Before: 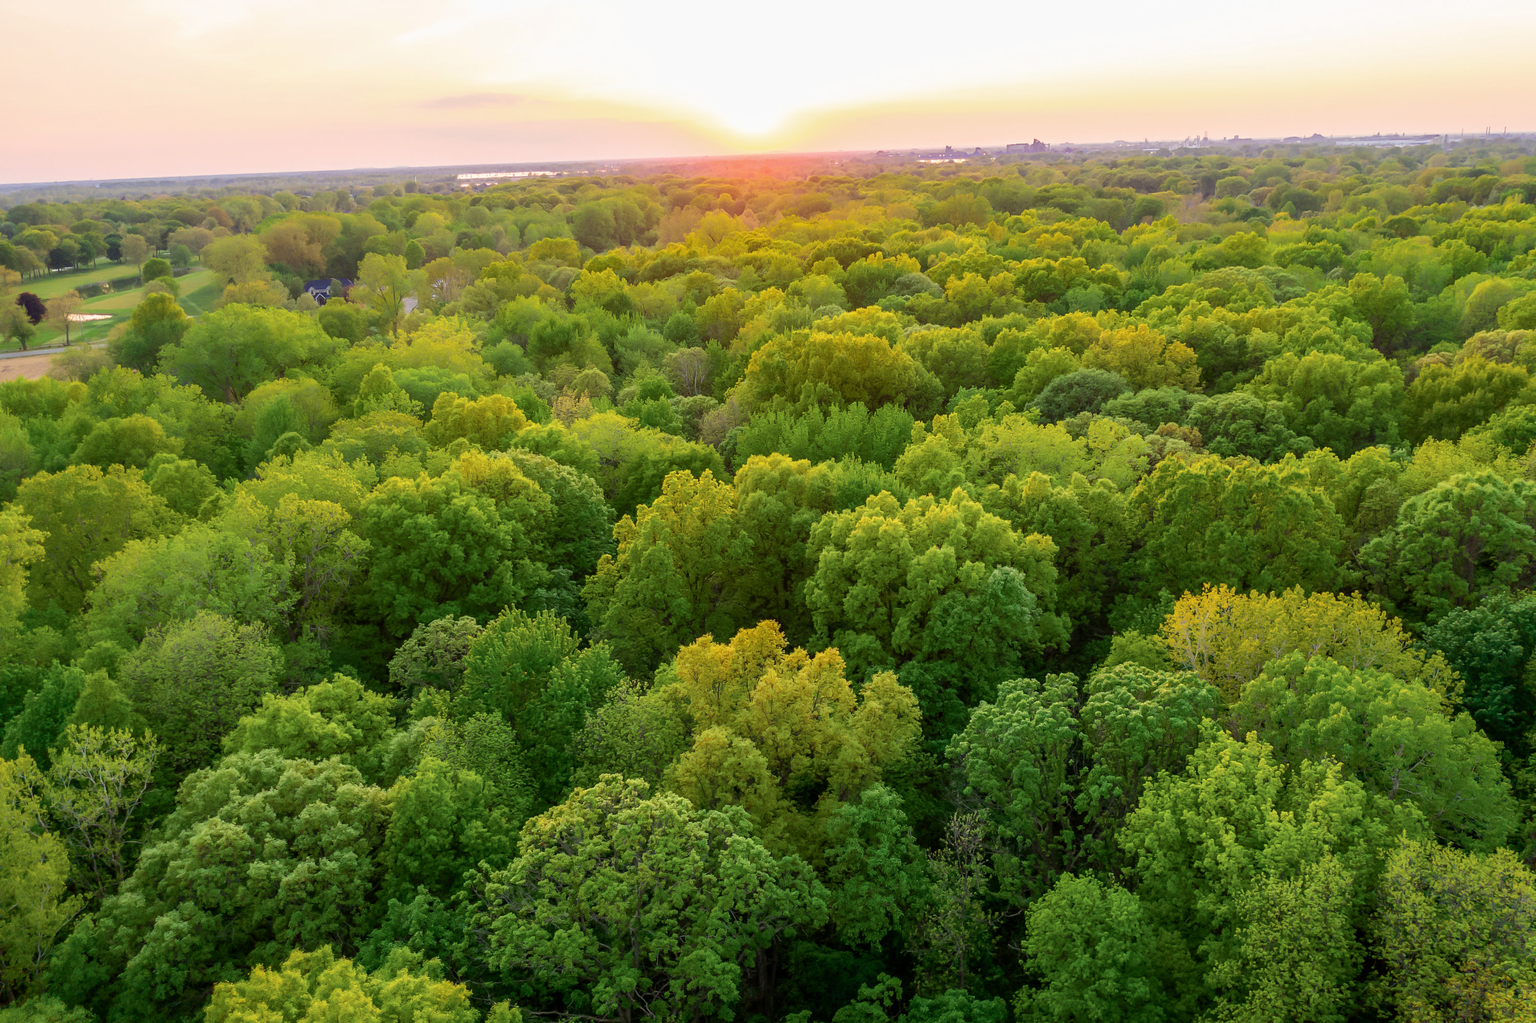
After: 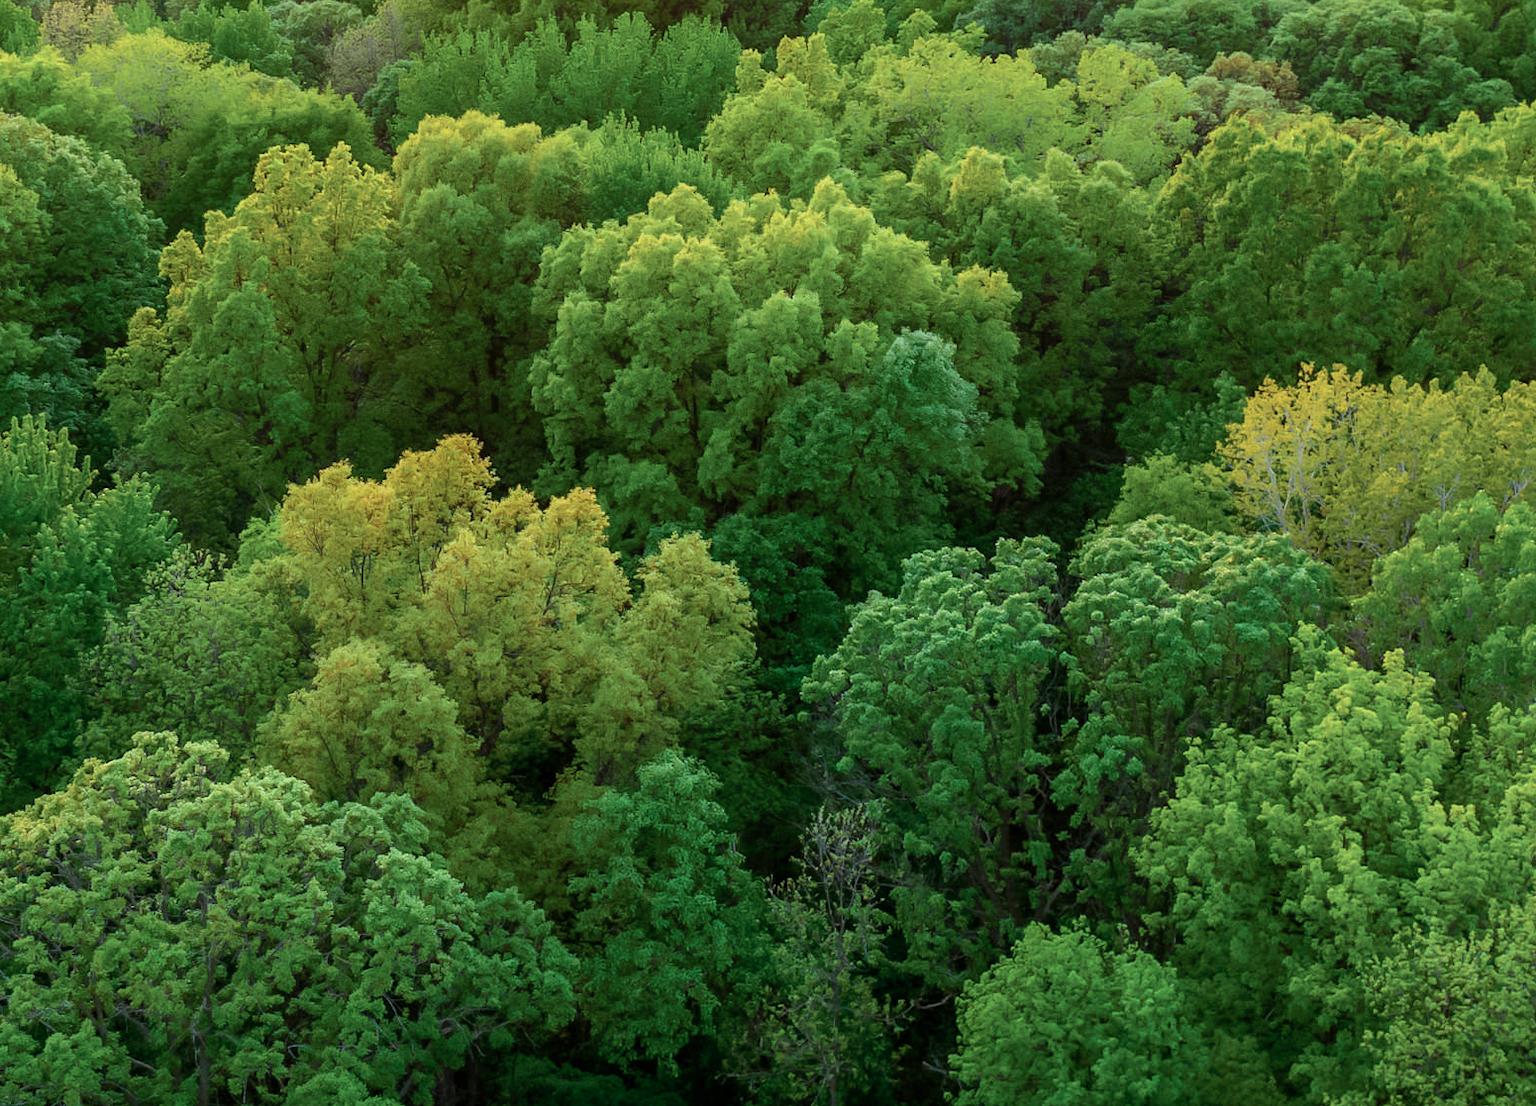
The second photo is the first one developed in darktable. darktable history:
crop: left 34.575%, top 38.71%, right 13.725%, bottom 5.41%
color correction: highlights a* -10.44, highlights b* -19.75
